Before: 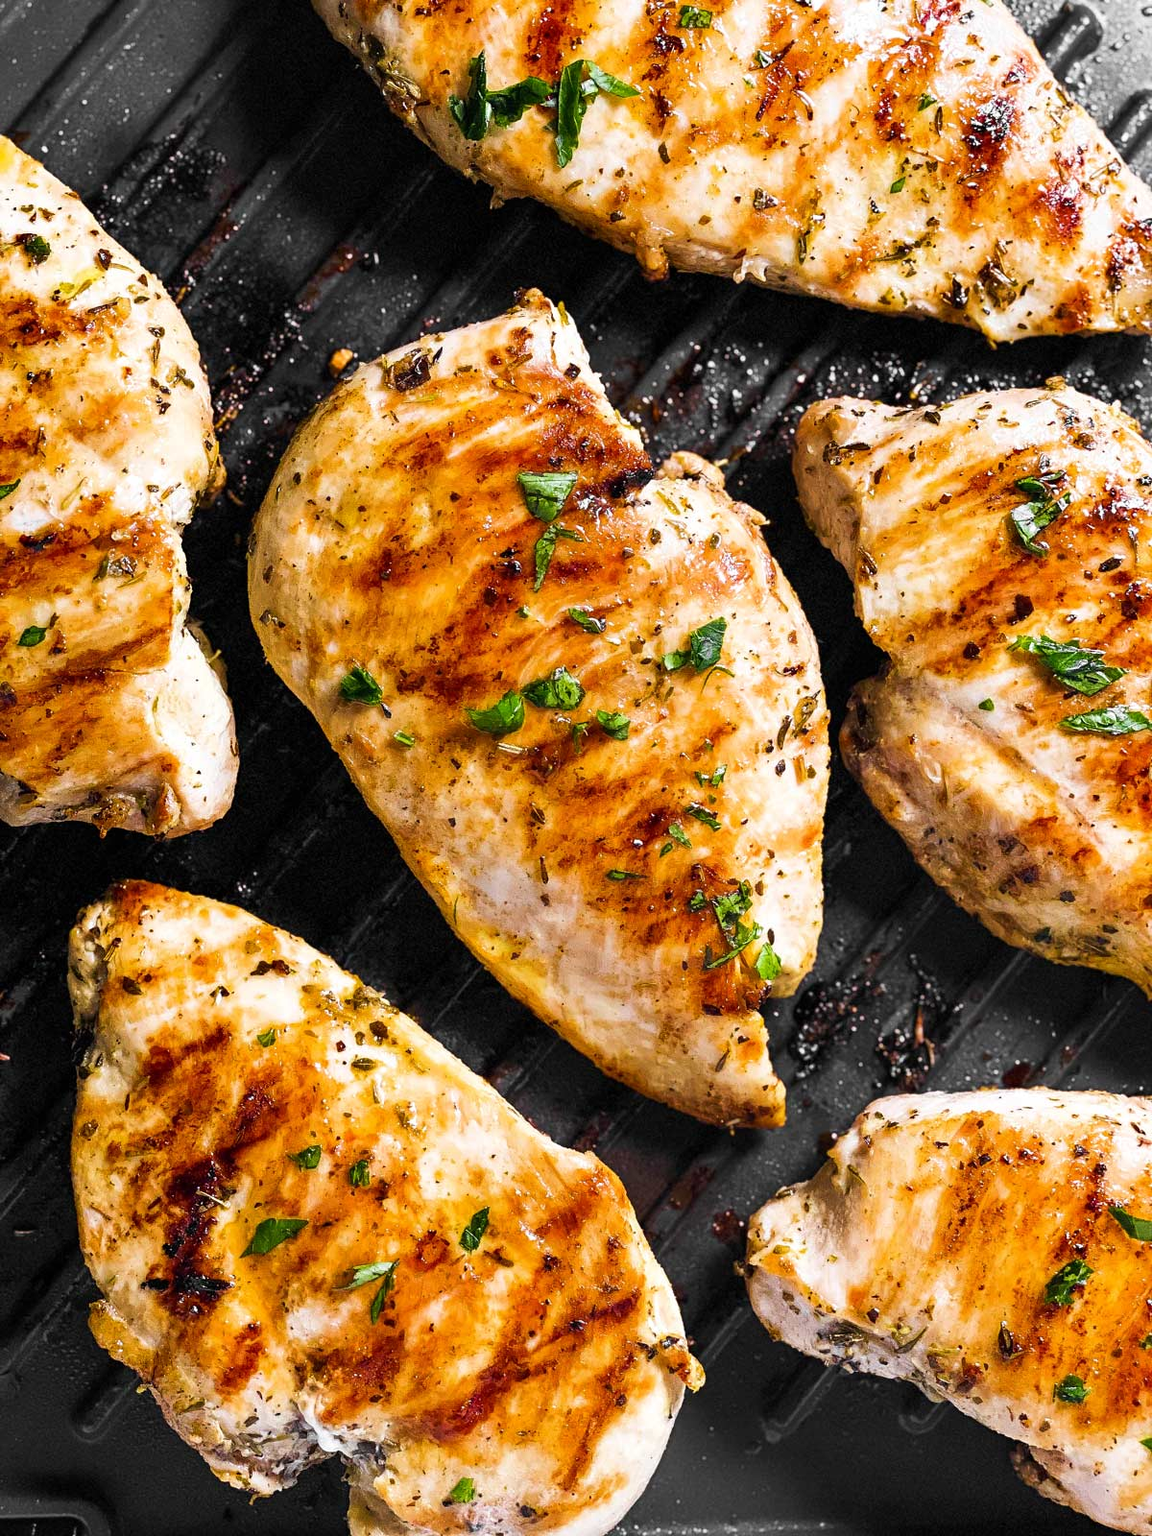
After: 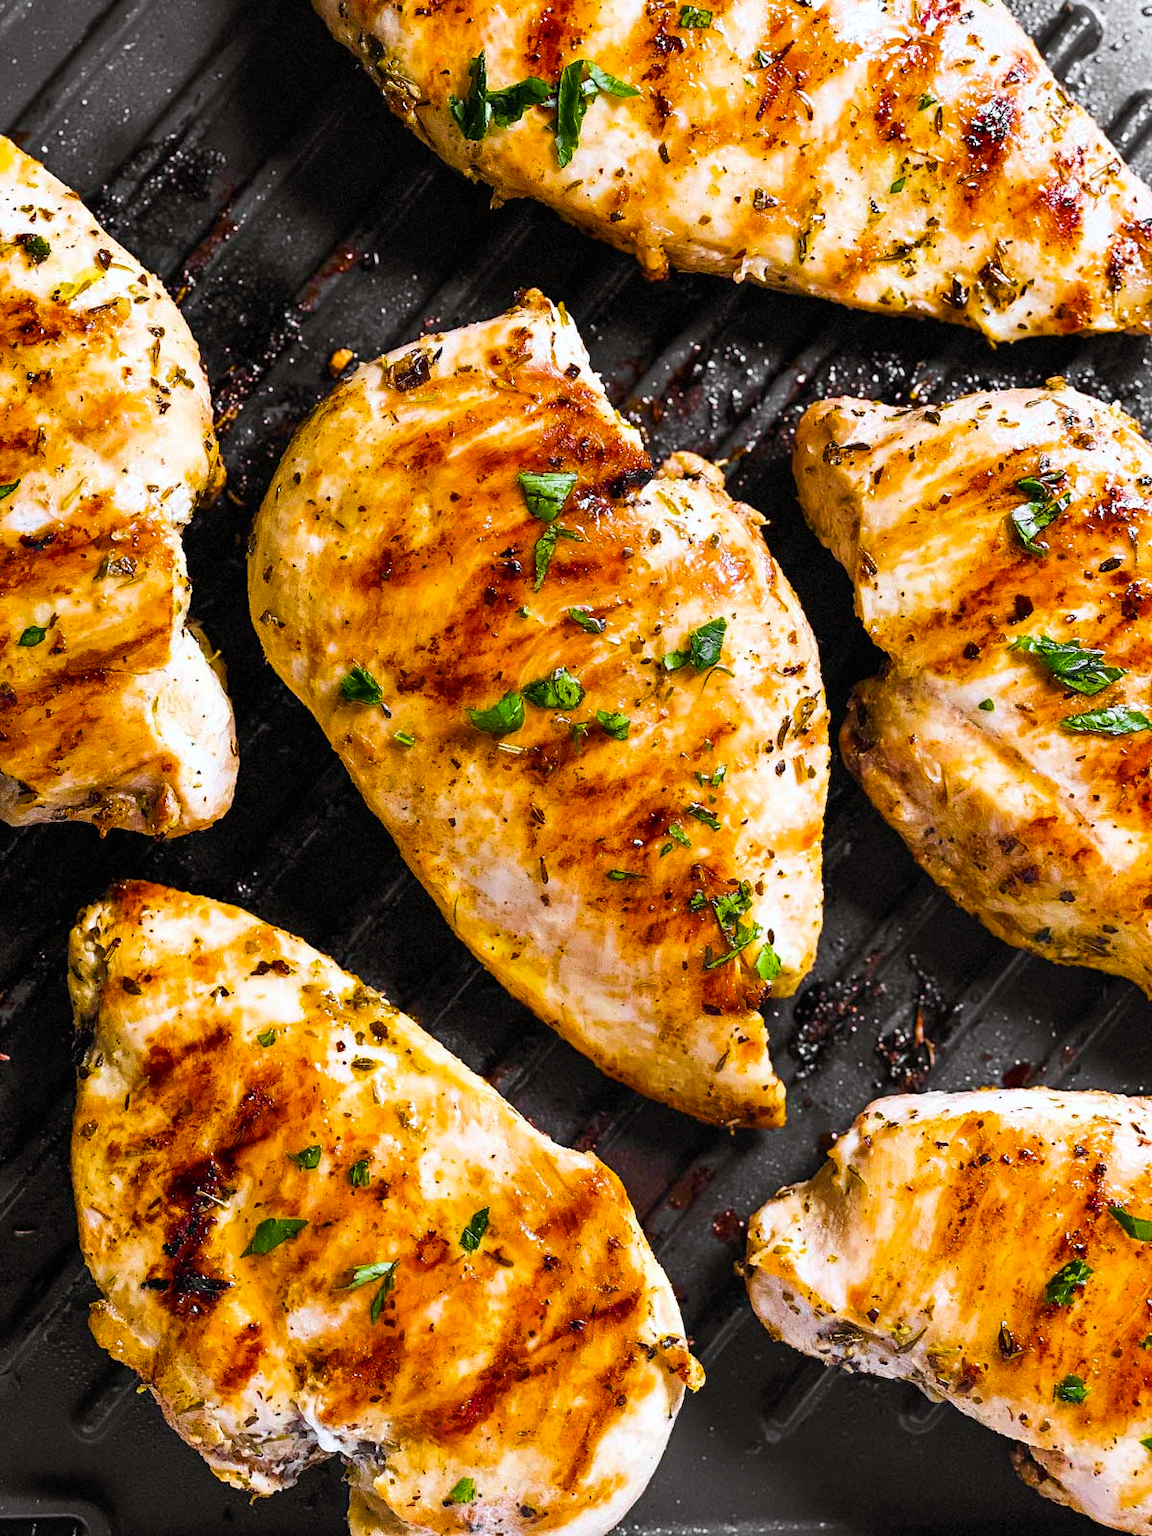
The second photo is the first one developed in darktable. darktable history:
color correction: highlights a* -0.128, highlights b* -5.98, shadows a* -0.134, shadows b* -0.08
color balance rgb: power › chroma 0.657%, power › hue 60°, perceptual saturation grading › global saturation 25.577%, global vibrance 9.533%
